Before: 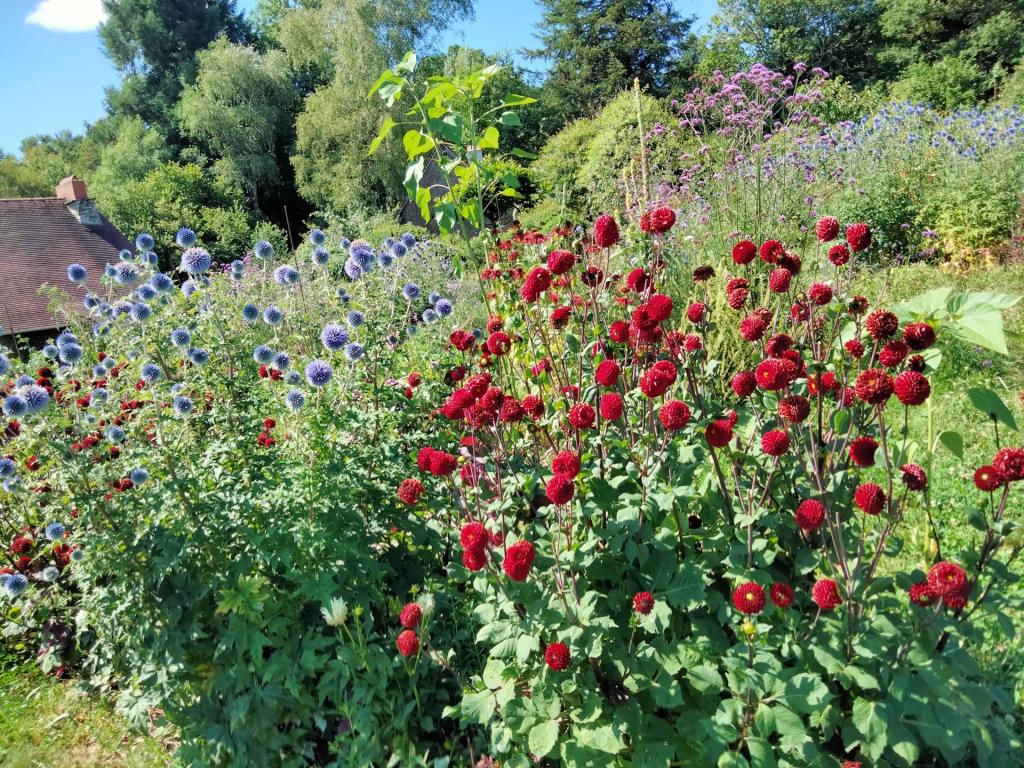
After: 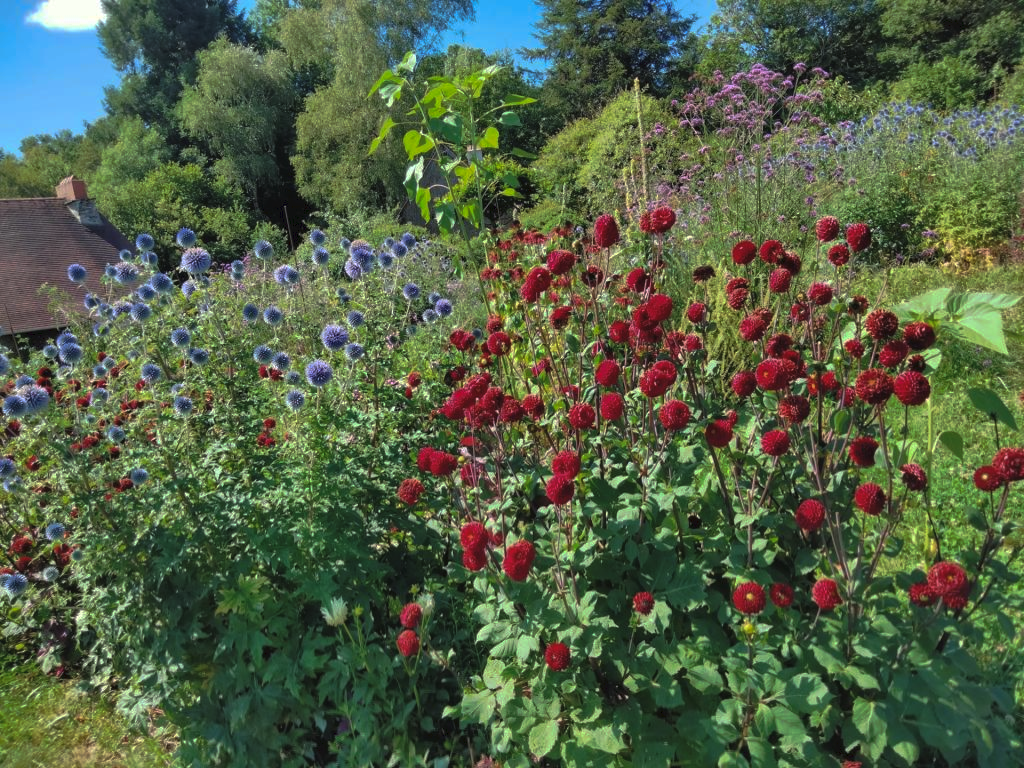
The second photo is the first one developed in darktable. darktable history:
tone curve: curves: ch0 [(0, 0) (0.003, 0.029) (0.011, 0.034) (0.025, 0.044) (0.044, 0.057) (0.069, 0.07) (0.1, 0.084) (0.136, 0.104) (0.177, 0.127) (0.224, 0.156) (0.277, 0.192) (0.335, 0.236) (0.399, 0.284) (0.468, 0.339) (0.543, 0.393) (0.623, 0.454) (0.709, 0.541) (0.801, 0.65) (0.898, 0.766) (1, 1)], preserve colors none
shadows and highlights: shadows 43.06, highlights 6.94
